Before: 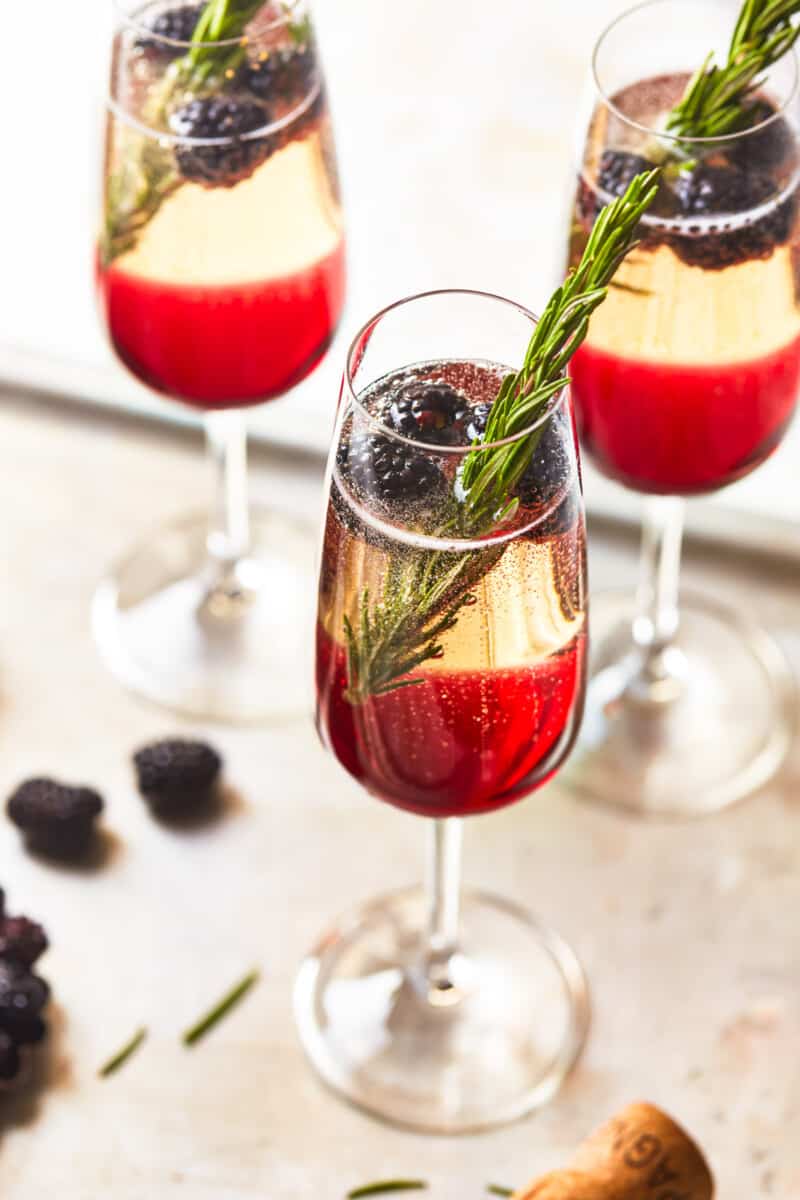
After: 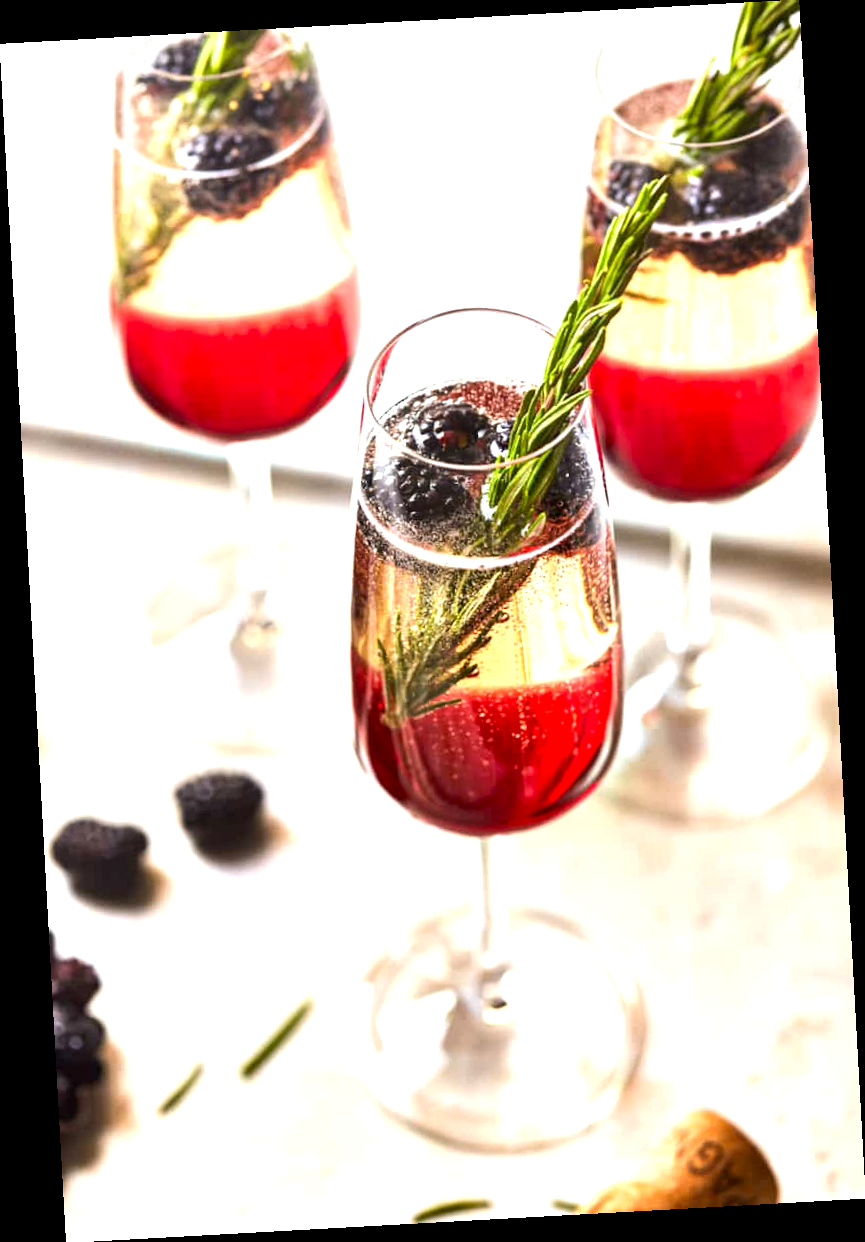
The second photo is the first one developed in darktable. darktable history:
tone equalizer: -8 EV -0.417 EV, -7 EV -0.389 EV, -6 EV -0.333 EV, -5 EV -0.222 EV, -3 EV 0.222 EV, -2 EV 0.333 EV, -1 EV 0.389 EV, +0 EV 0.417 EV, edges refinement/feathering 500, mask exposure compensation -1.57 EV, preserve details no
rotate and perspective: rotation -3.18°, automatic cropping off
exposure: black level correction 0.005, exposure 0.286 EV, compensate highlight preservation false
